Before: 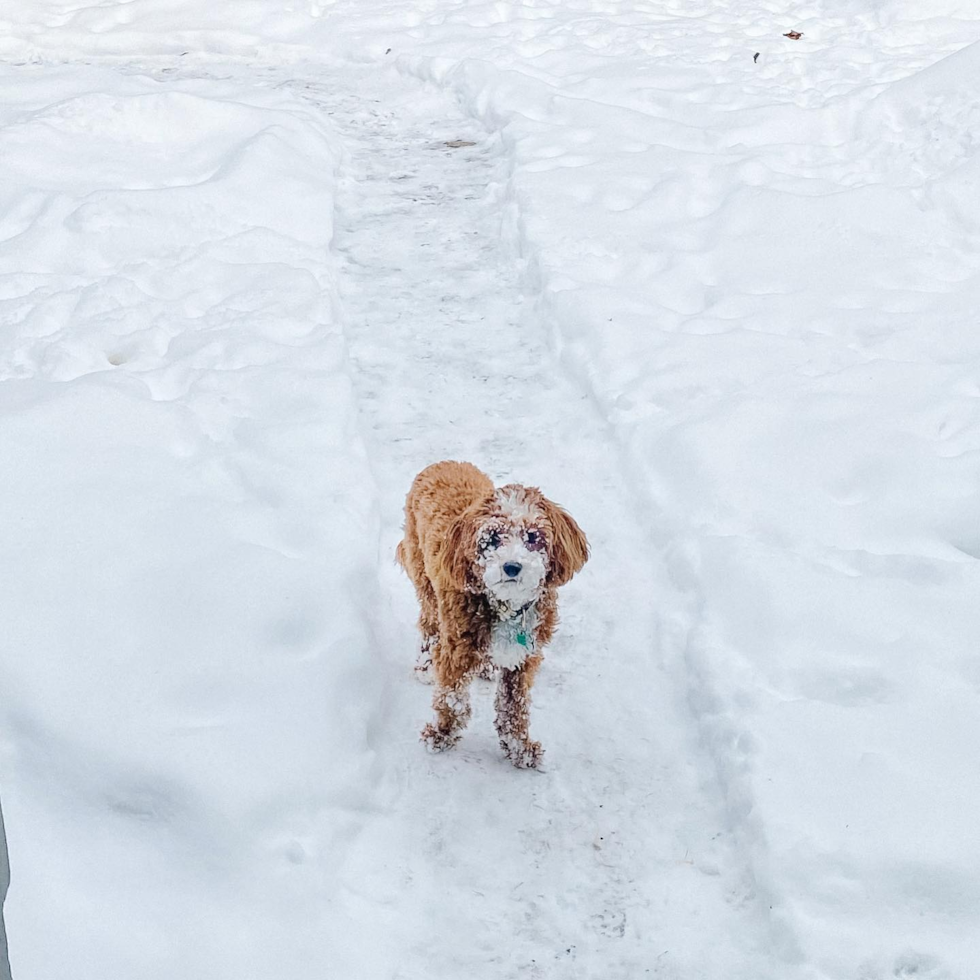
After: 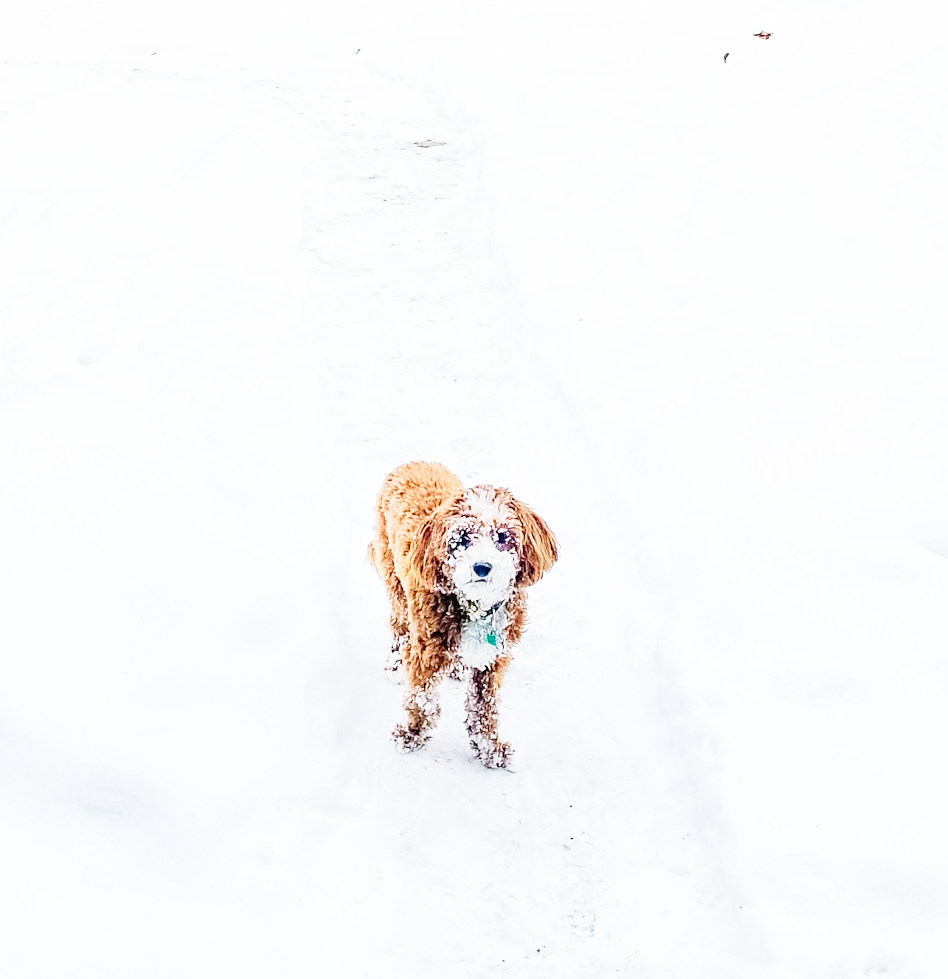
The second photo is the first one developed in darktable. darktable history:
base curve: curves: ch0 [(0, 0) (0.012, 0.01) (0.073, 0.168) (0.31, 0.711) (0.645, 0.957) (1, 1)], preserve colors none
crop and rotate: left 3.238%
sharpen: radius 1, threshold 1
